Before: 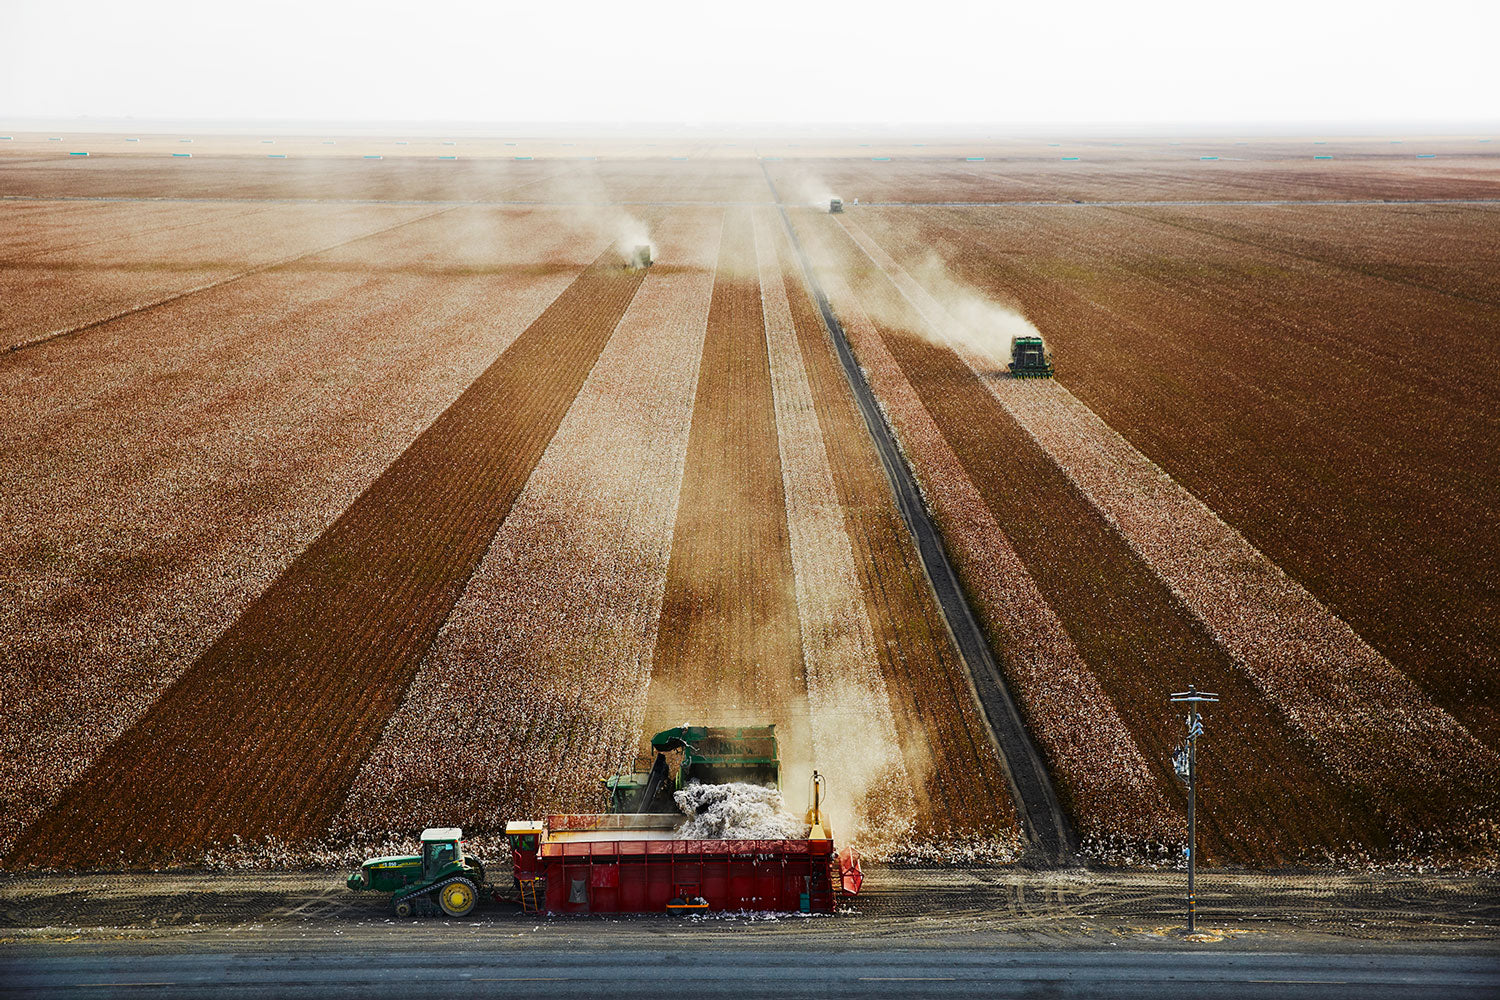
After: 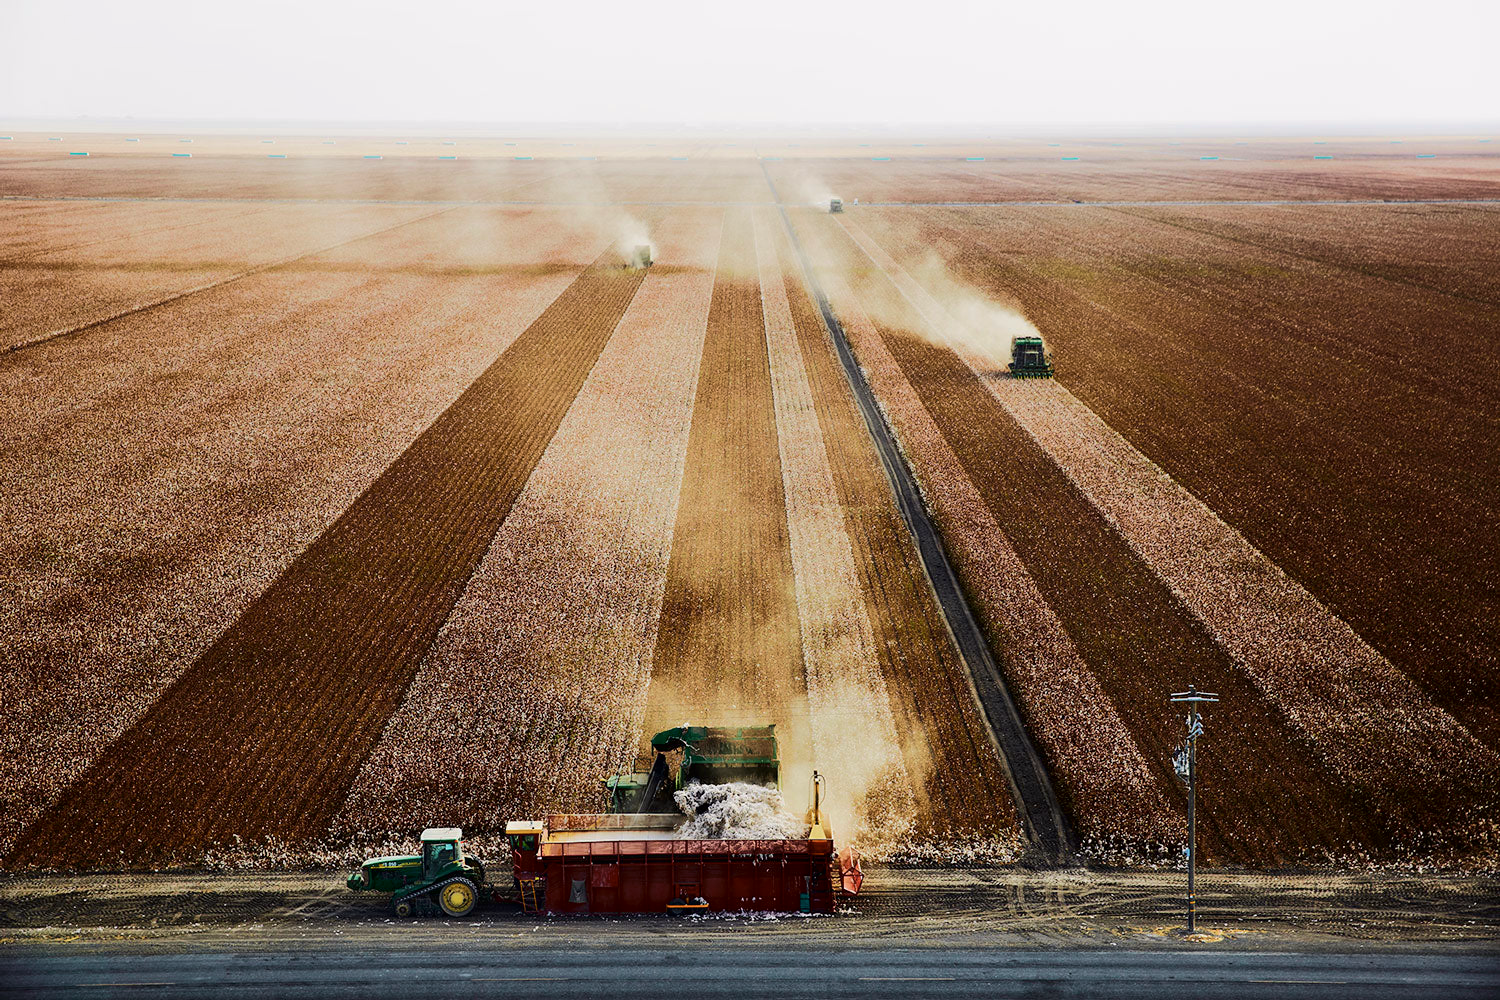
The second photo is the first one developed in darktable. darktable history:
velvia: on, module defaults
tone curve: curves: ch0 [(0, 0) (0.052, 0.018) (0.236, 0.207) (0.41, 0.417) (0.485, 0.518) (0.54, 0.584) (0.625, 0.666) (0.845, 0.828) (0.994, 0.964)]; ch1 [(0, 0.055) (0.15, 0.117) (0.317, 0.34) (0.382, 0.408) (0.434, 0.441) (0.472, 0.479) (0.498, 0.501) (0.557, 0.558) (0.616, 0.59) (0.739, 0.7) (0.873, 0.857) (1, 0.928)]; ch2 [(0, 0) (0.352, 0.403) (0.447, 0.466) (0.482, 0.482) (0.528, 0.526) (0.586, 0.577) (0.618, 0.621) (0.785, 0.747) (1, 1)], color space Lab, independent channels, preserve colors none
